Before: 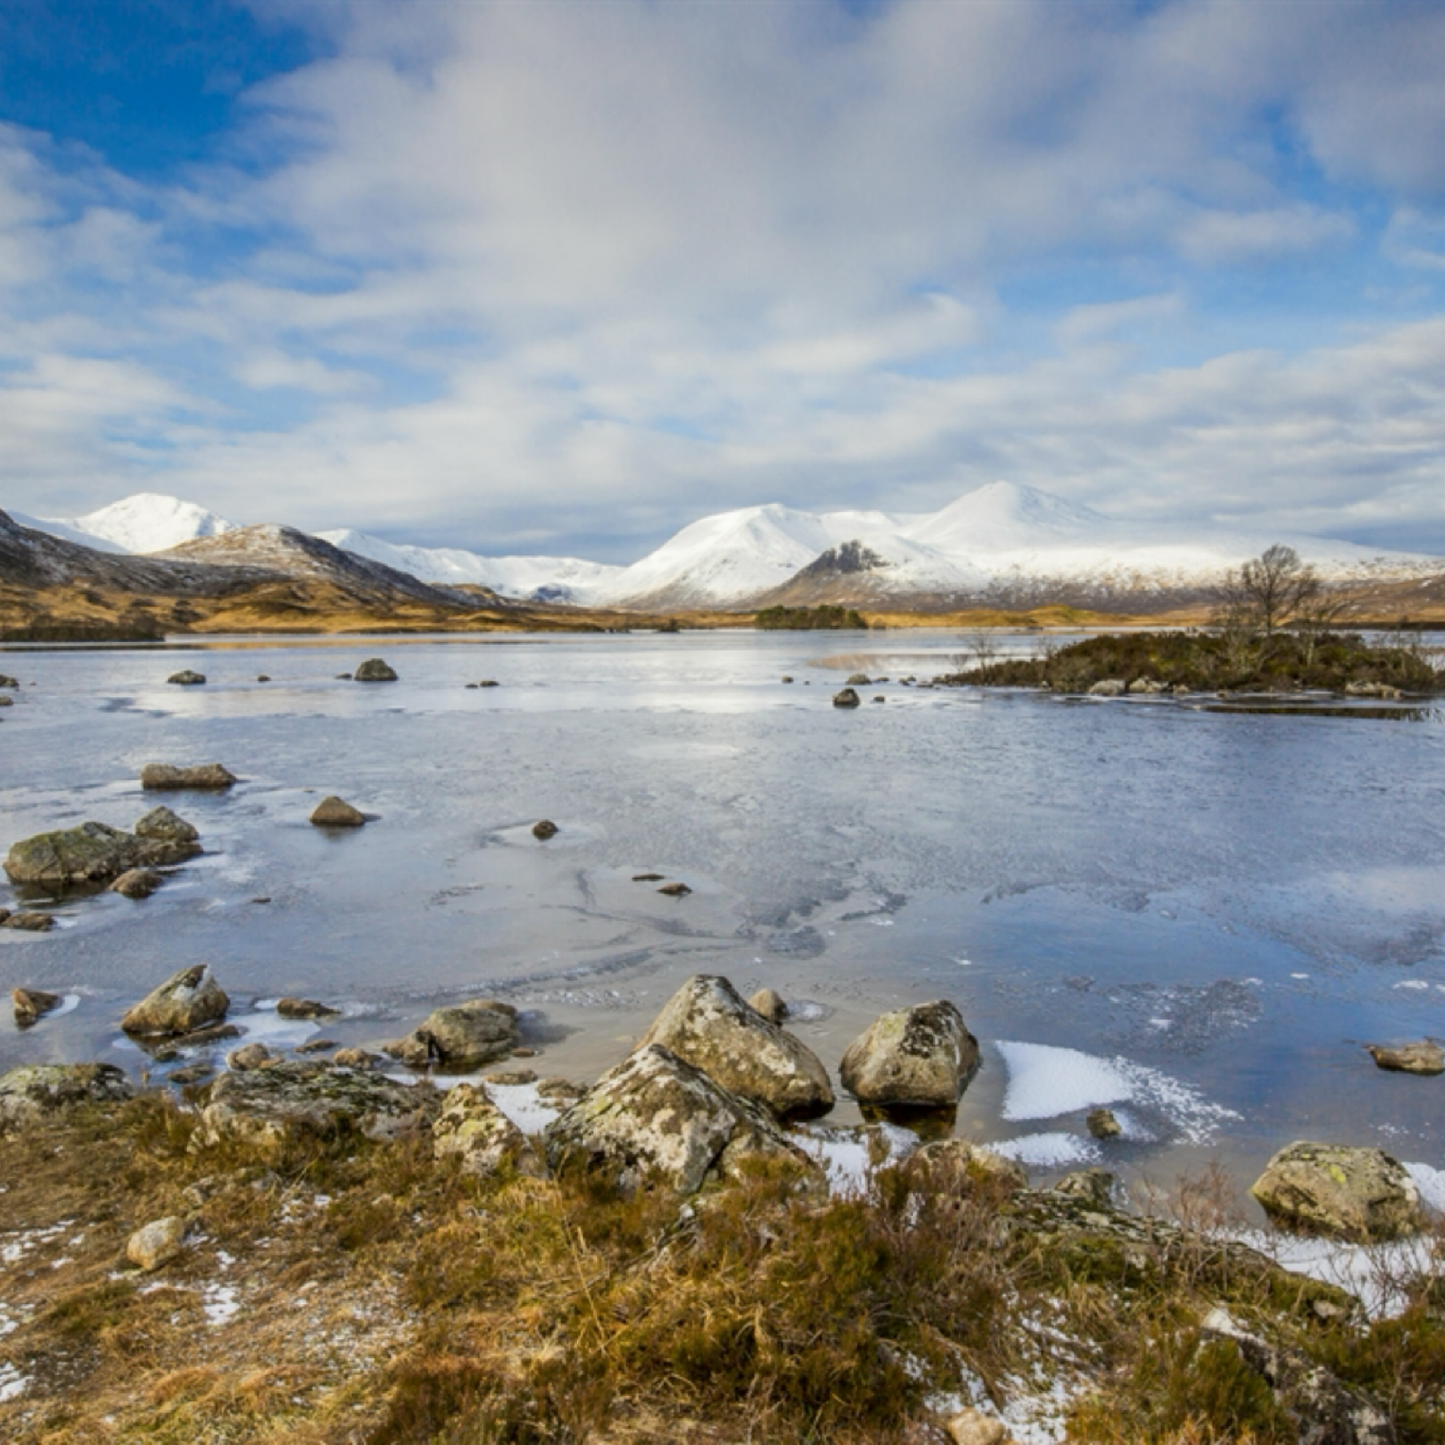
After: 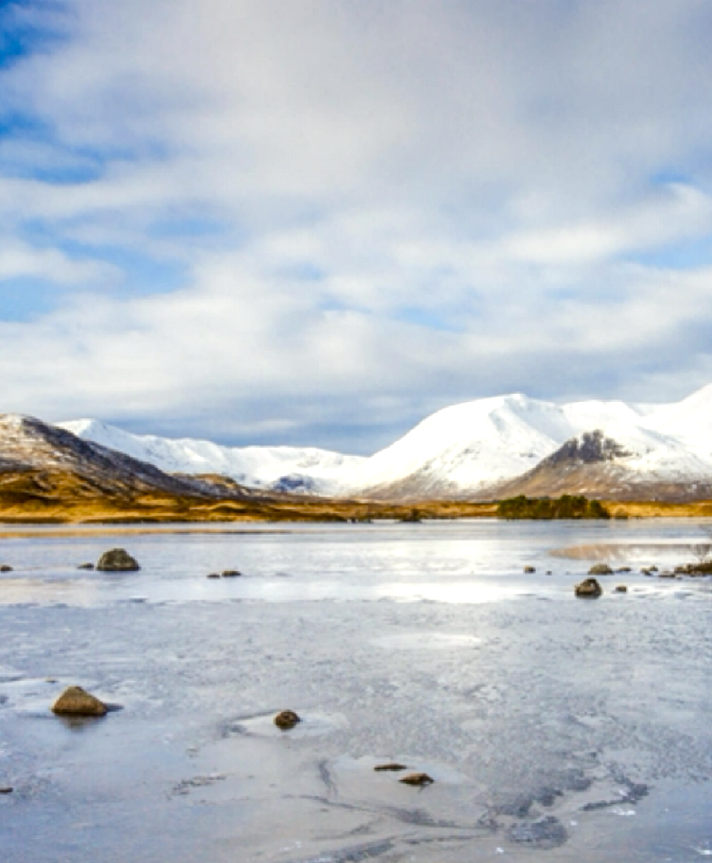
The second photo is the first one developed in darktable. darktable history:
crop: left 17.881%, top 7.661%, right 32.82%, bottom 32.587%
local contrast: on, module defaults
color balance rgb: power › chroma 0.284%, power › hue 23.35°, perceptual saturation grading › global saturation 15.276%, perceptual saturation grading › highlights -19.04%, perceptual saturation grading › shadows 19.559%, perceptual brilliance grading › mid-tones 9.399%, perceptual brilliance grading › shadows 15.094%, global vibrance 9.745%, contrast 15.411%, saturation formula JzAzBz (2021)
color correction: highlights b* 0.022, saturation 1.14
